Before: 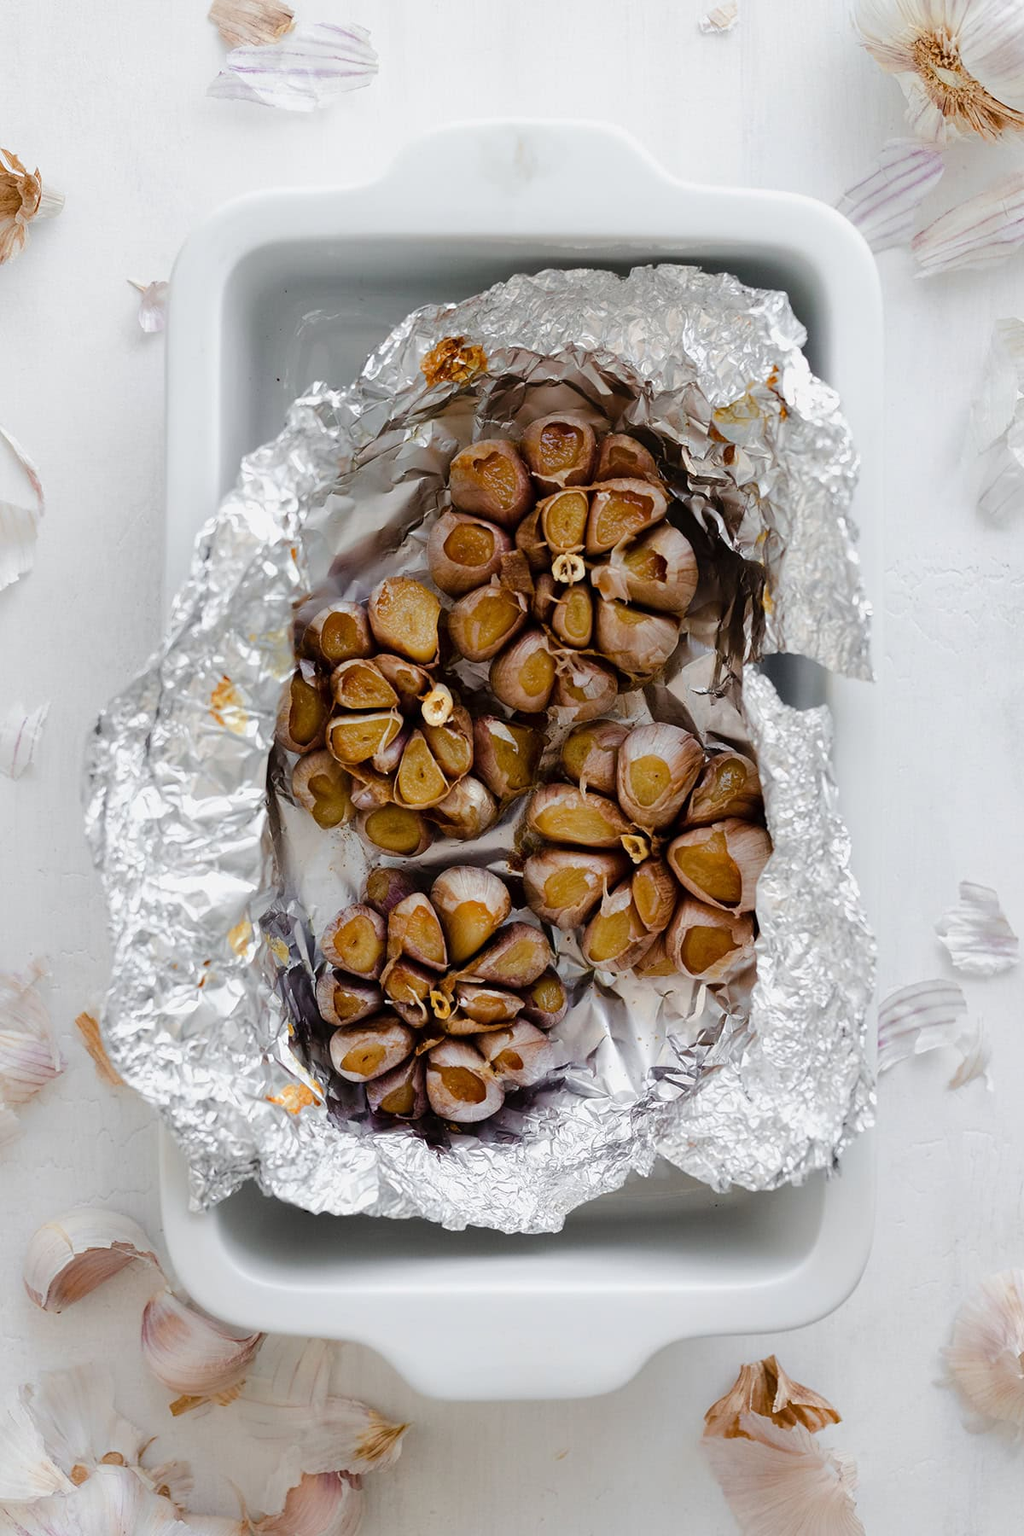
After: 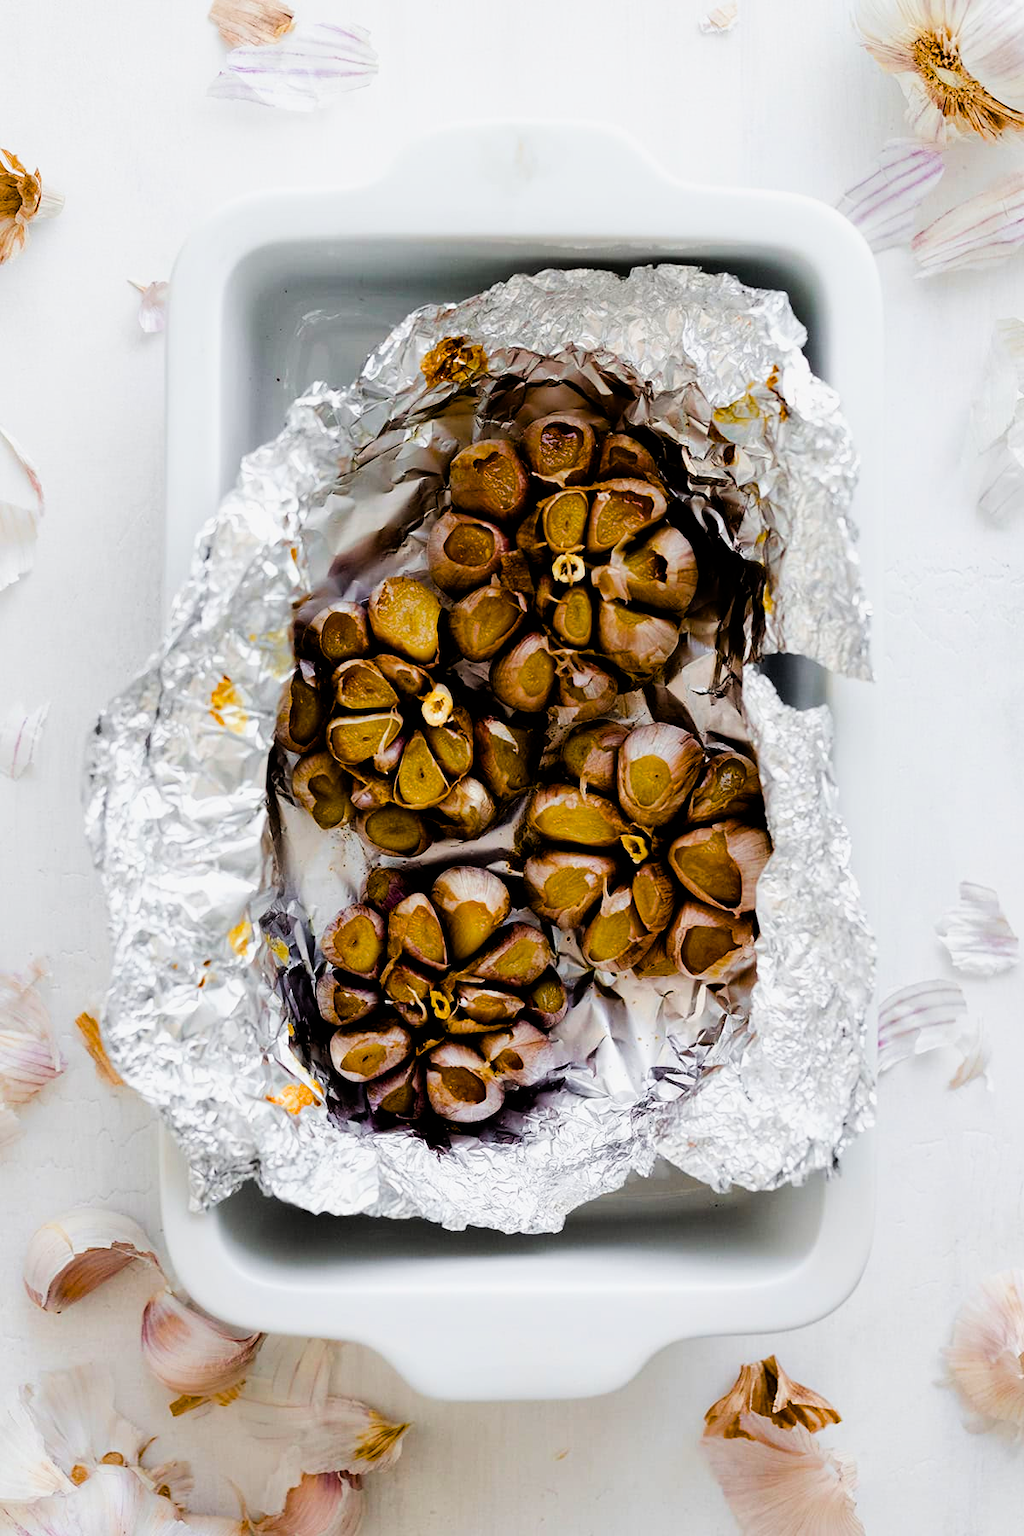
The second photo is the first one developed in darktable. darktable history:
filmic rgb: black relative exposure -5 EV, white relative exposure 3.5 EV, hardness 3.19, contrast 1.2, highlights saturation mix -30%
color balance rgb: linear chroma grading › global chroma 9%, perceptual saturation grading › global saturation 36%, perceptual saturation grading › shadows 35%, perceptual brilliance grading › global brilliance 15%, perceptual brilliance grading › shadows -35%, global vibrance 15%
